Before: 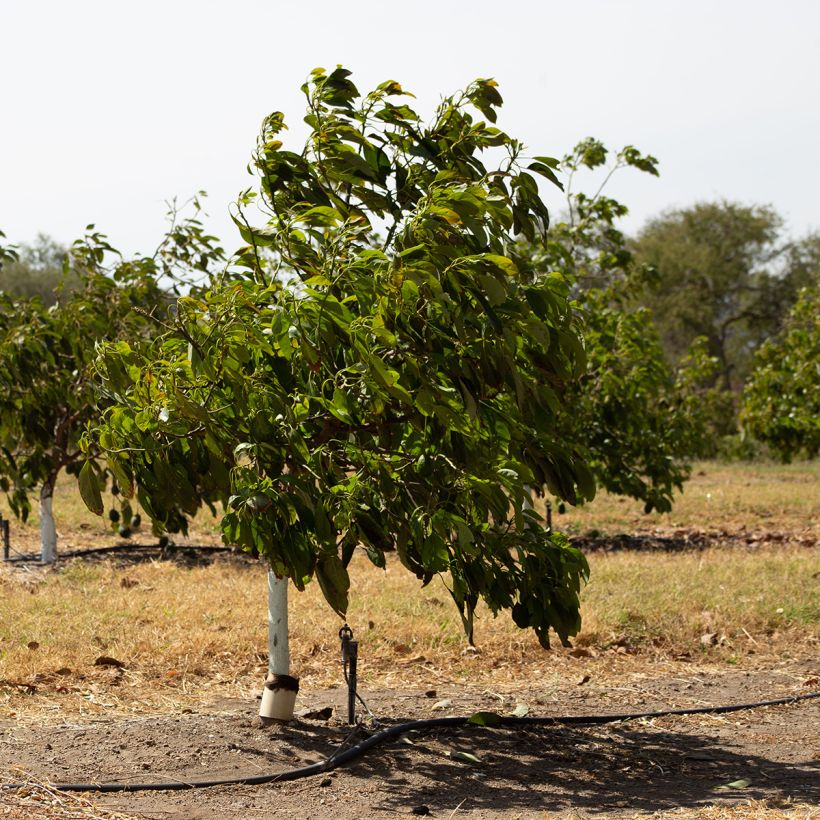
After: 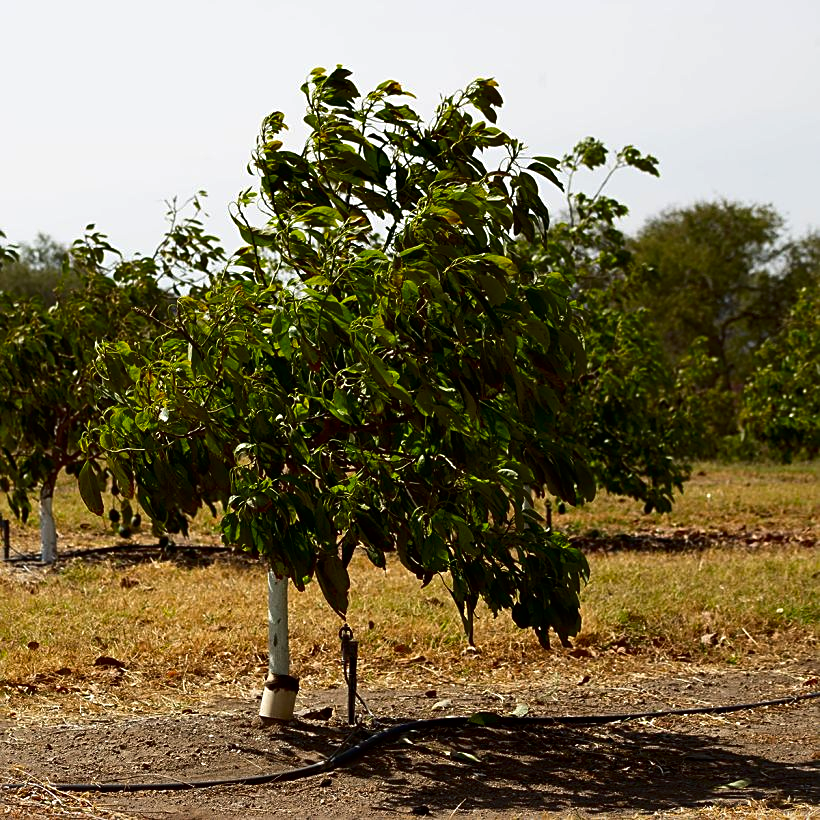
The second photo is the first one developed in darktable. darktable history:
sharpen: on, module defaults
contrast brightness saturation: brightness -0.245, saturation 0.199
